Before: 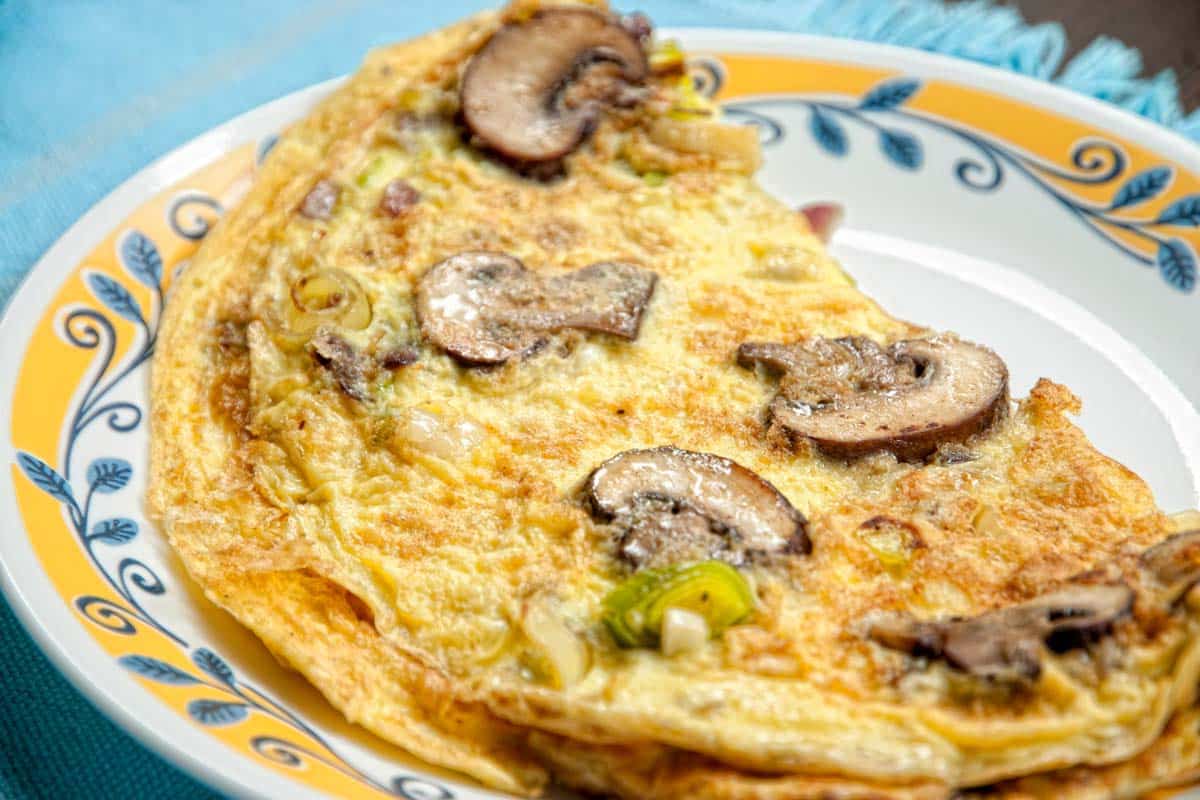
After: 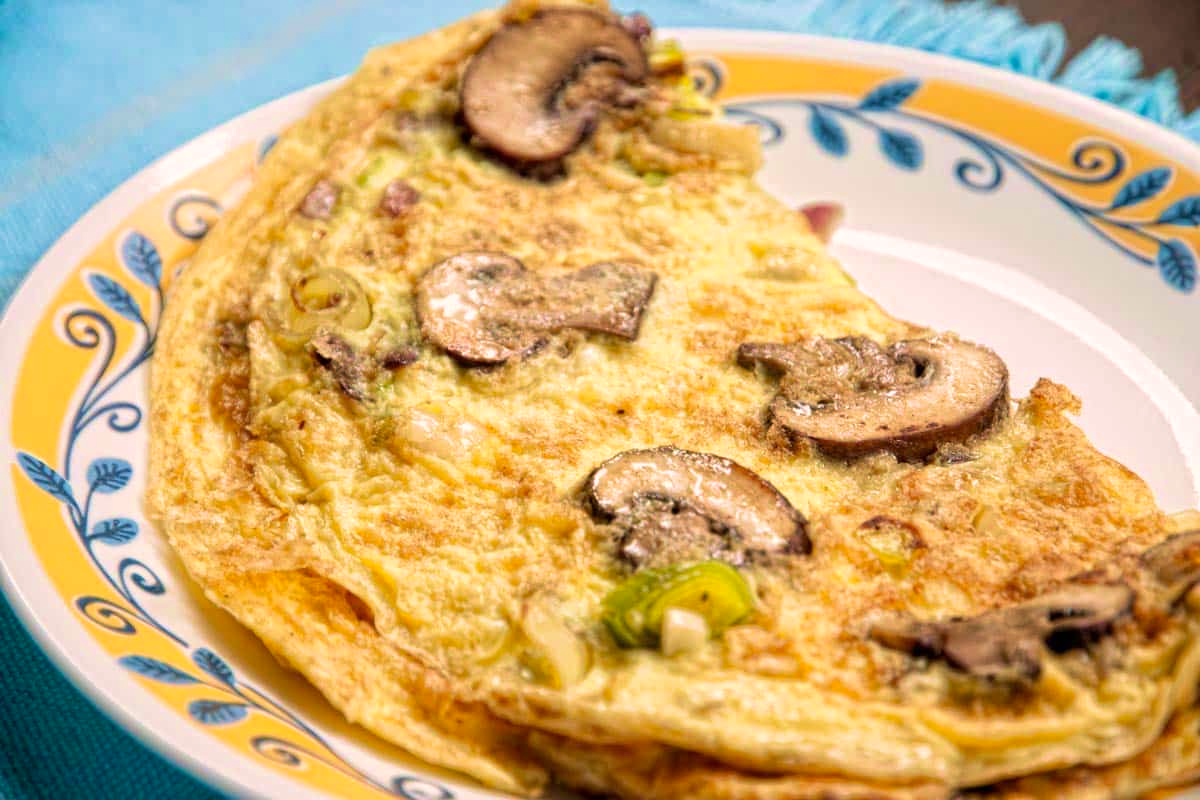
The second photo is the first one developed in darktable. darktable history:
velvia: strength 50%
color correction: highlights a* 7.34, highlights b* 4.37
